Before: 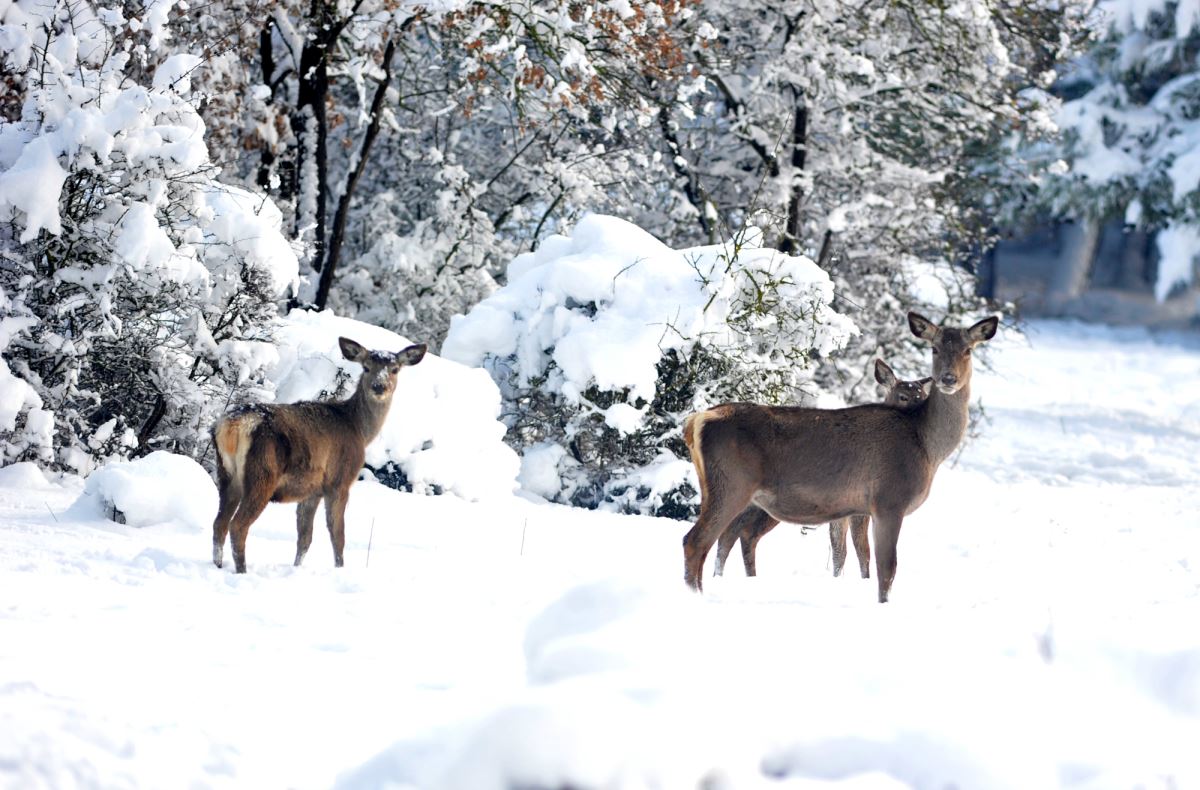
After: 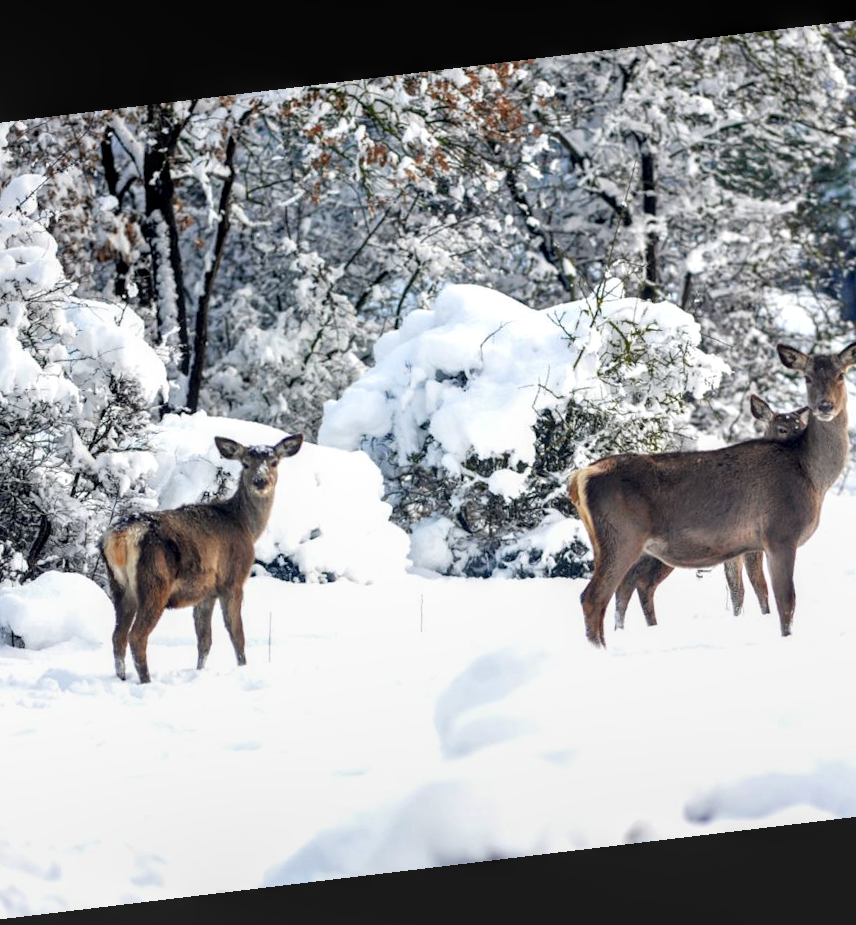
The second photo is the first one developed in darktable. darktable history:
crop and rotate: left 12.673%, right 20.66%
local contrast: on, module defaults
rotate and perspective: rotation -6.83°, automatic cropping off
